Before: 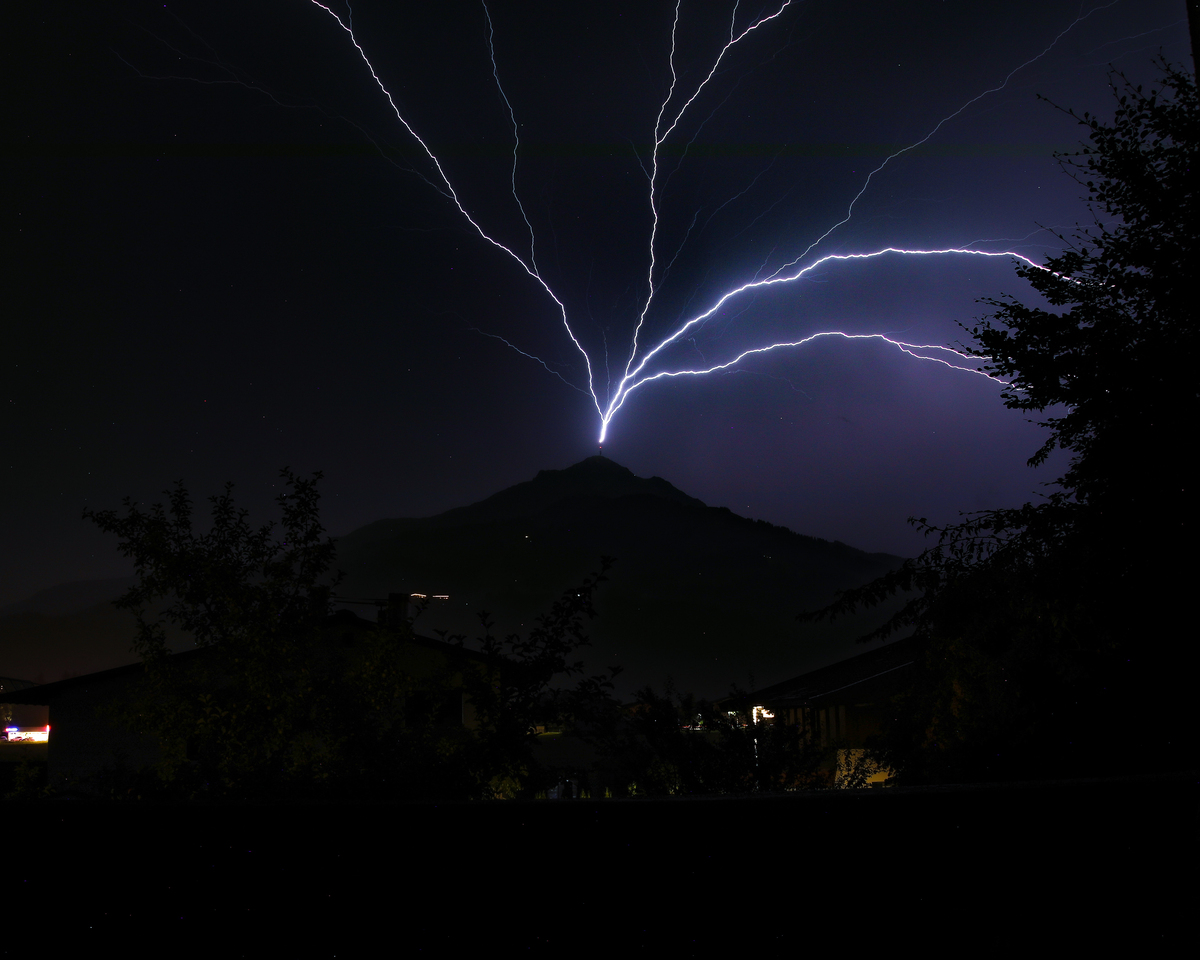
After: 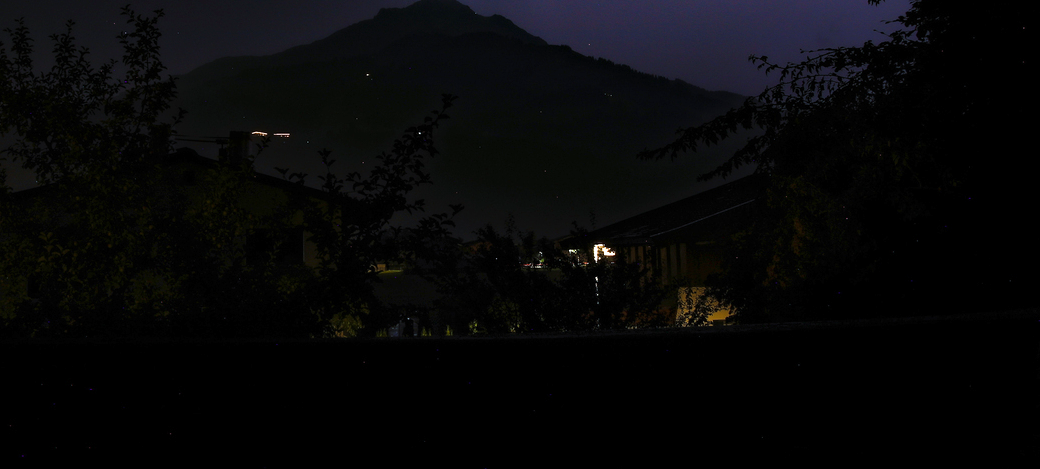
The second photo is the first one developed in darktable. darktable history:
exposure: exposure 0.6 EV, compensate highlight preservation false
crop and rotate: left 13.306%, top 48.129%, bottom 2.928%
